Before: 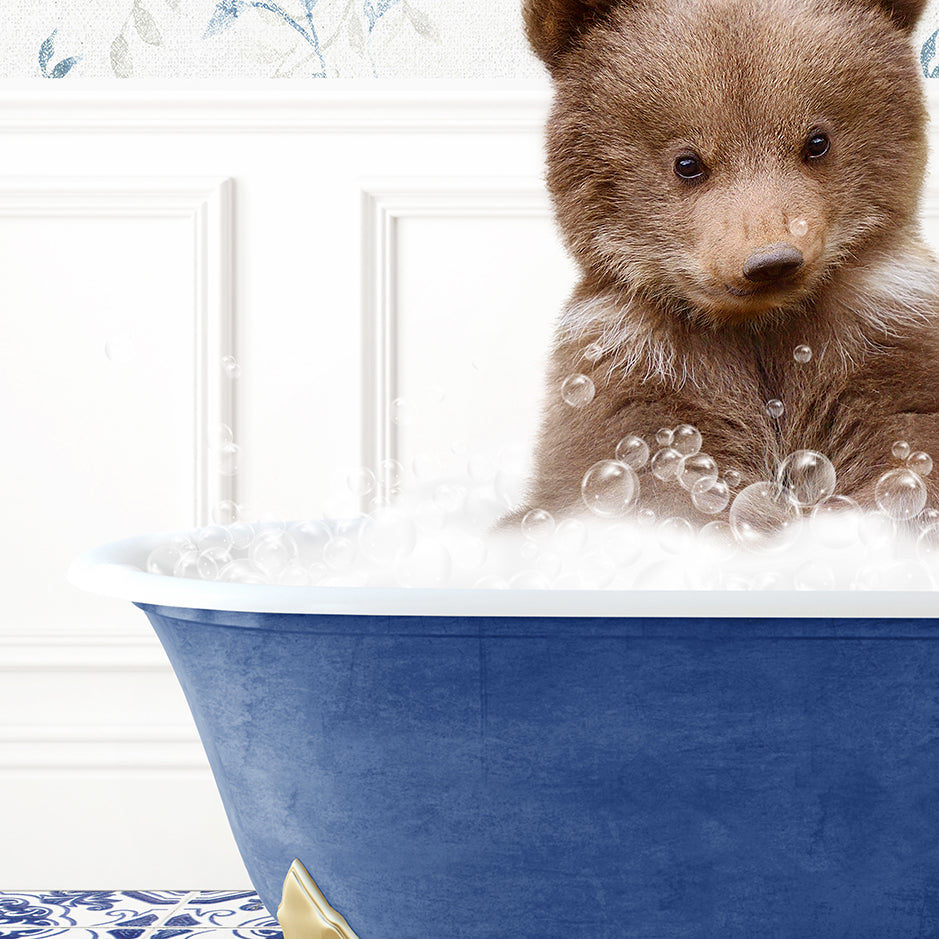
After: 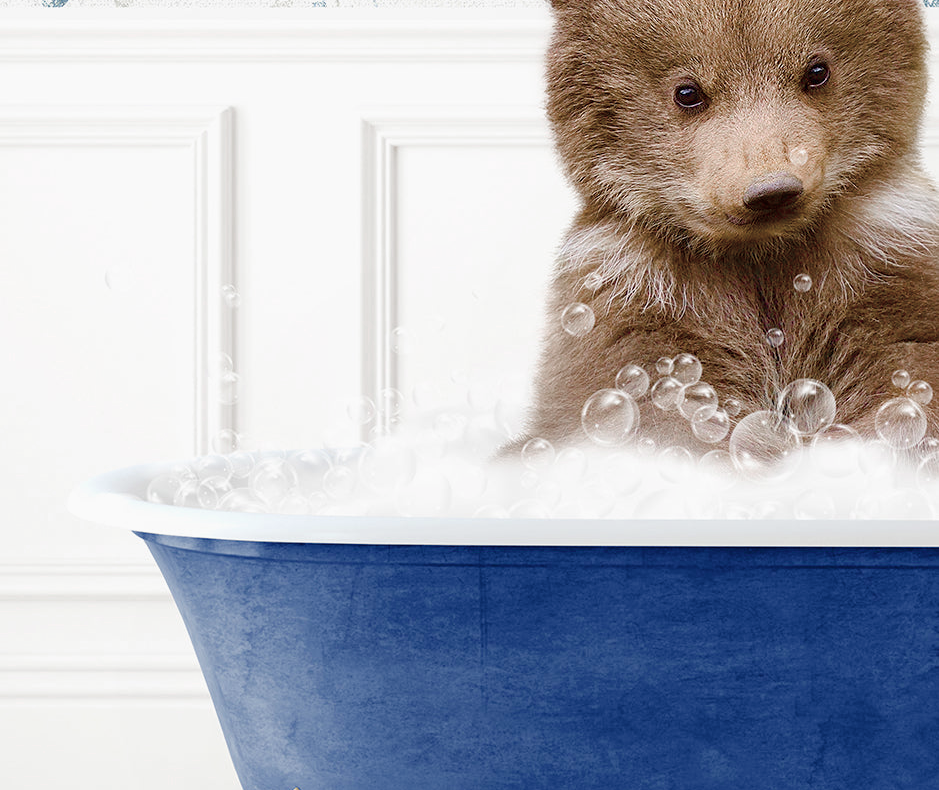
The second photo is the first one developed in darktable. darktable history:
crop: top 7.562%, bottom 8.219%
color zones: curves: ch0 [(0, 0.559) (0.153, 0.551) (0.229, 0.5) (0.429, 0.5) (0.571, 0.5) (0.714, 0.5) (0.857, 0.5) (1, 0.559)]; ch1 [(0, 0.417) (0.112, 0.336) (0.213, 0.26) (0.429, 0.34) (0.571, 0.35) (0.683, 0.331) (0.857, 0.344) (1, 0.417)]
color balance rgb: linear chroma grading › global chroma 20.557%, perceptual saturation grading › global saturation 20%, perceptual saturation grading › highlights -25.536%, perceptual saturation grading › shadows 49.419%, perceptual brilliance grading › global brilliance 2.088%, perceptual brilliance grading › highlights -3.54%, global vibrance 20%
